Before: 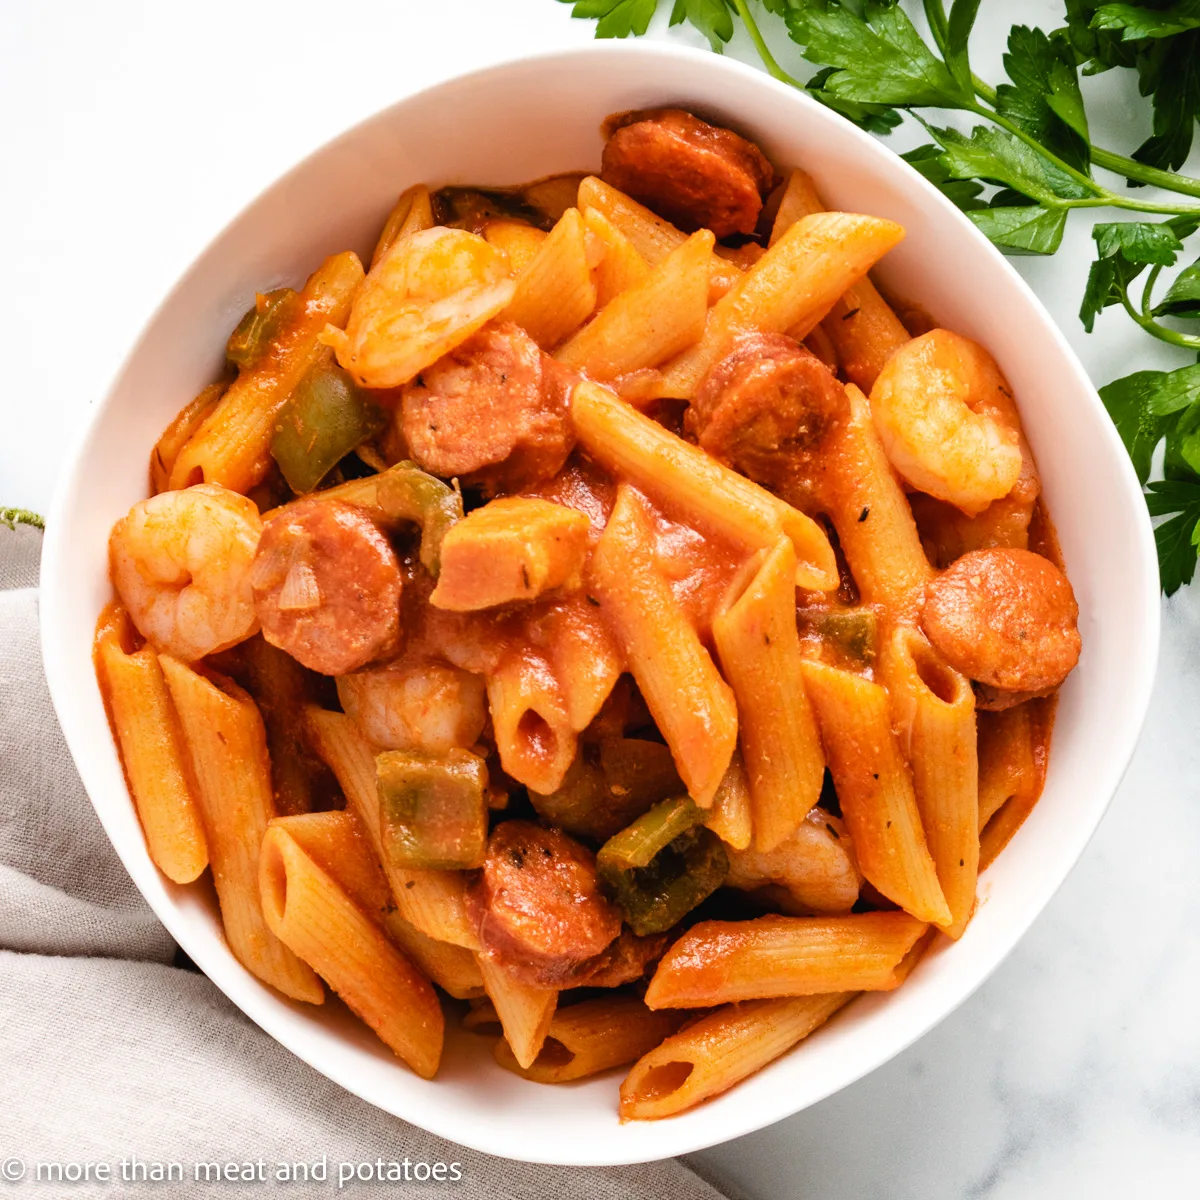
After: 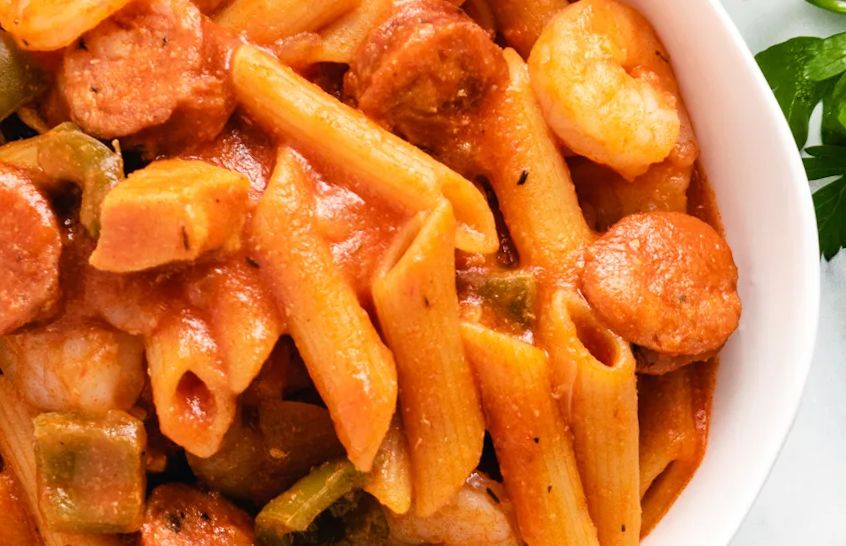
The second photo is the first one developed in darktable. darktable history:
rotate and perspective: rotation 0.226°, lens shift (vertical) -0.042, crop left 0.023, crop right 0.982, crop top 0.006, crop bottom 0.994
crop and rotate: left 27.938%, top 27.046%, bottom 27.046%
